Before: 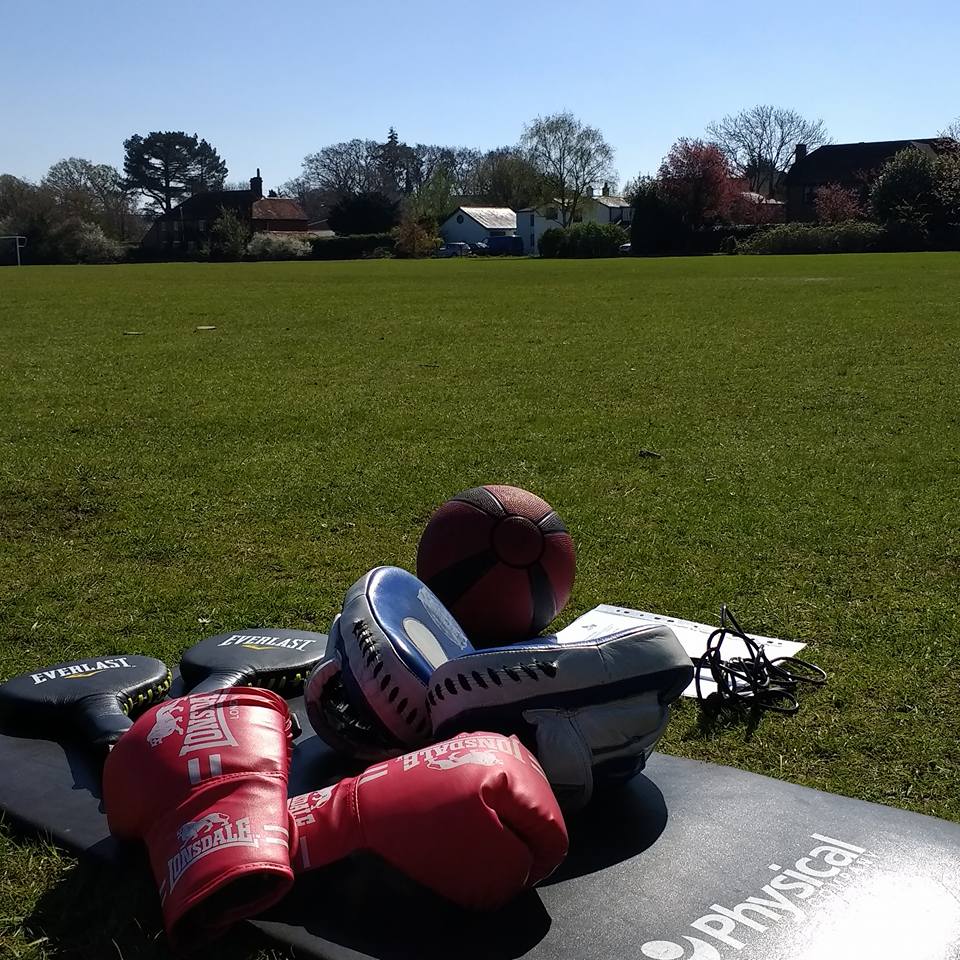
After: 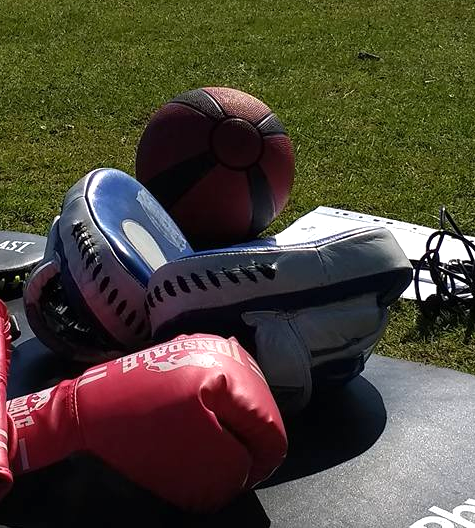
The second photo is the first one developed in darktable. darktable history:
exposure: exposure 0.342 EV, compensate highlight preservation false
crop: left 29.371%, top 41.516%, right 21.094%, bottom 3.477%
base curve: curves: ch0 [(0, 0) (0.303, 0.277) (1, 1)], preserve colors none
